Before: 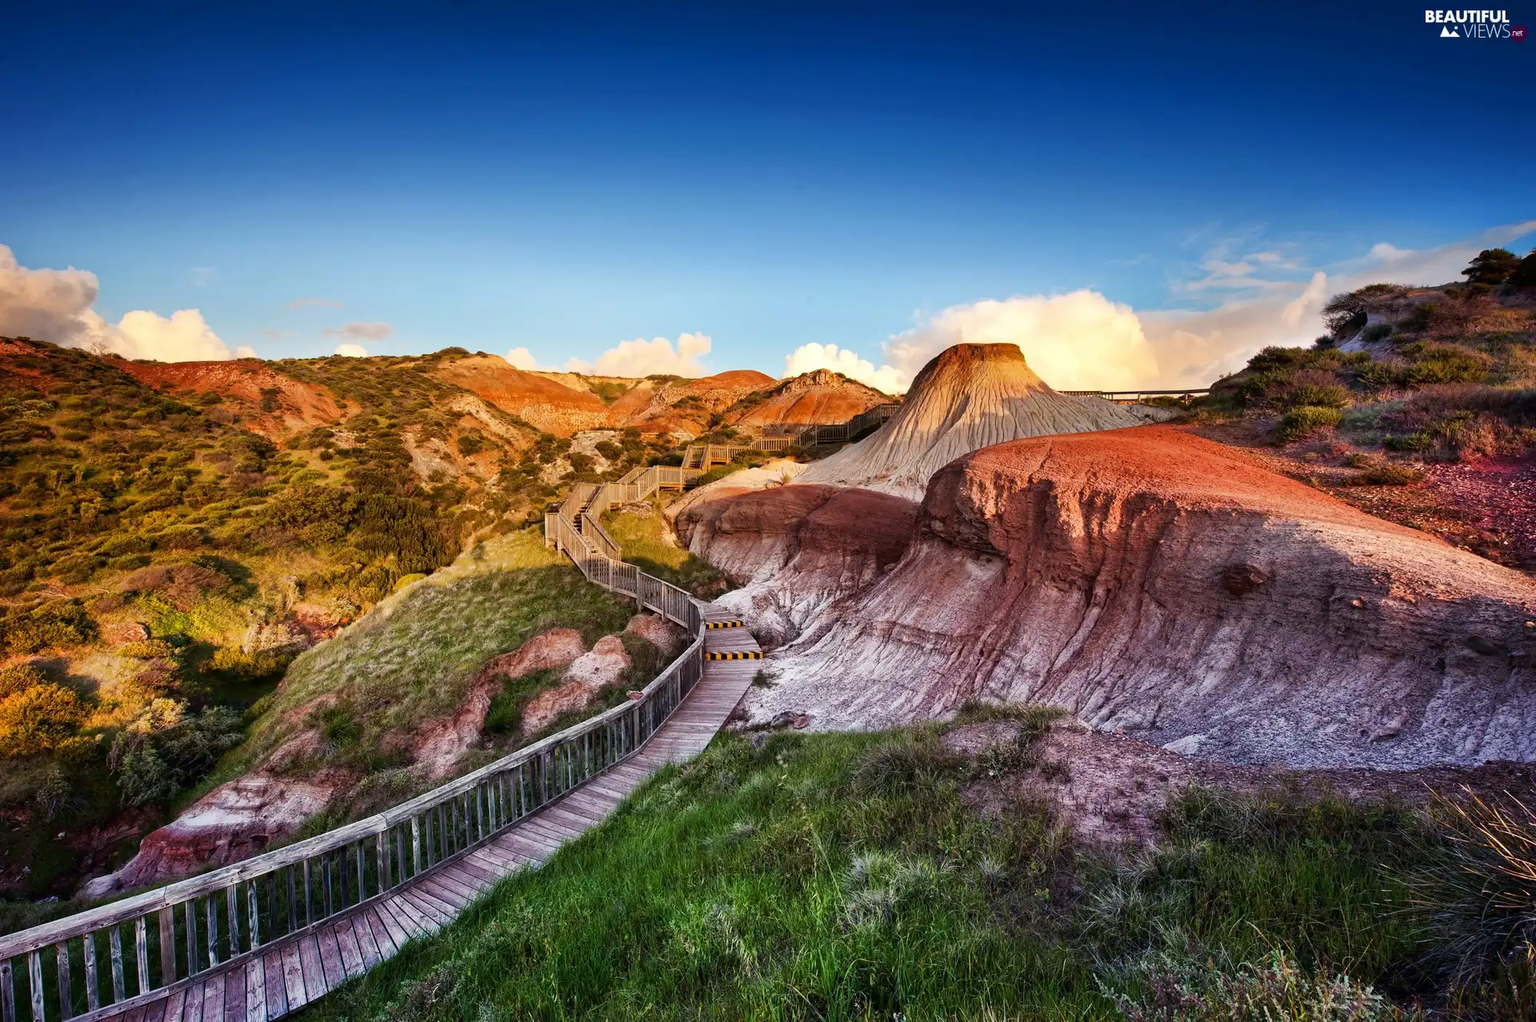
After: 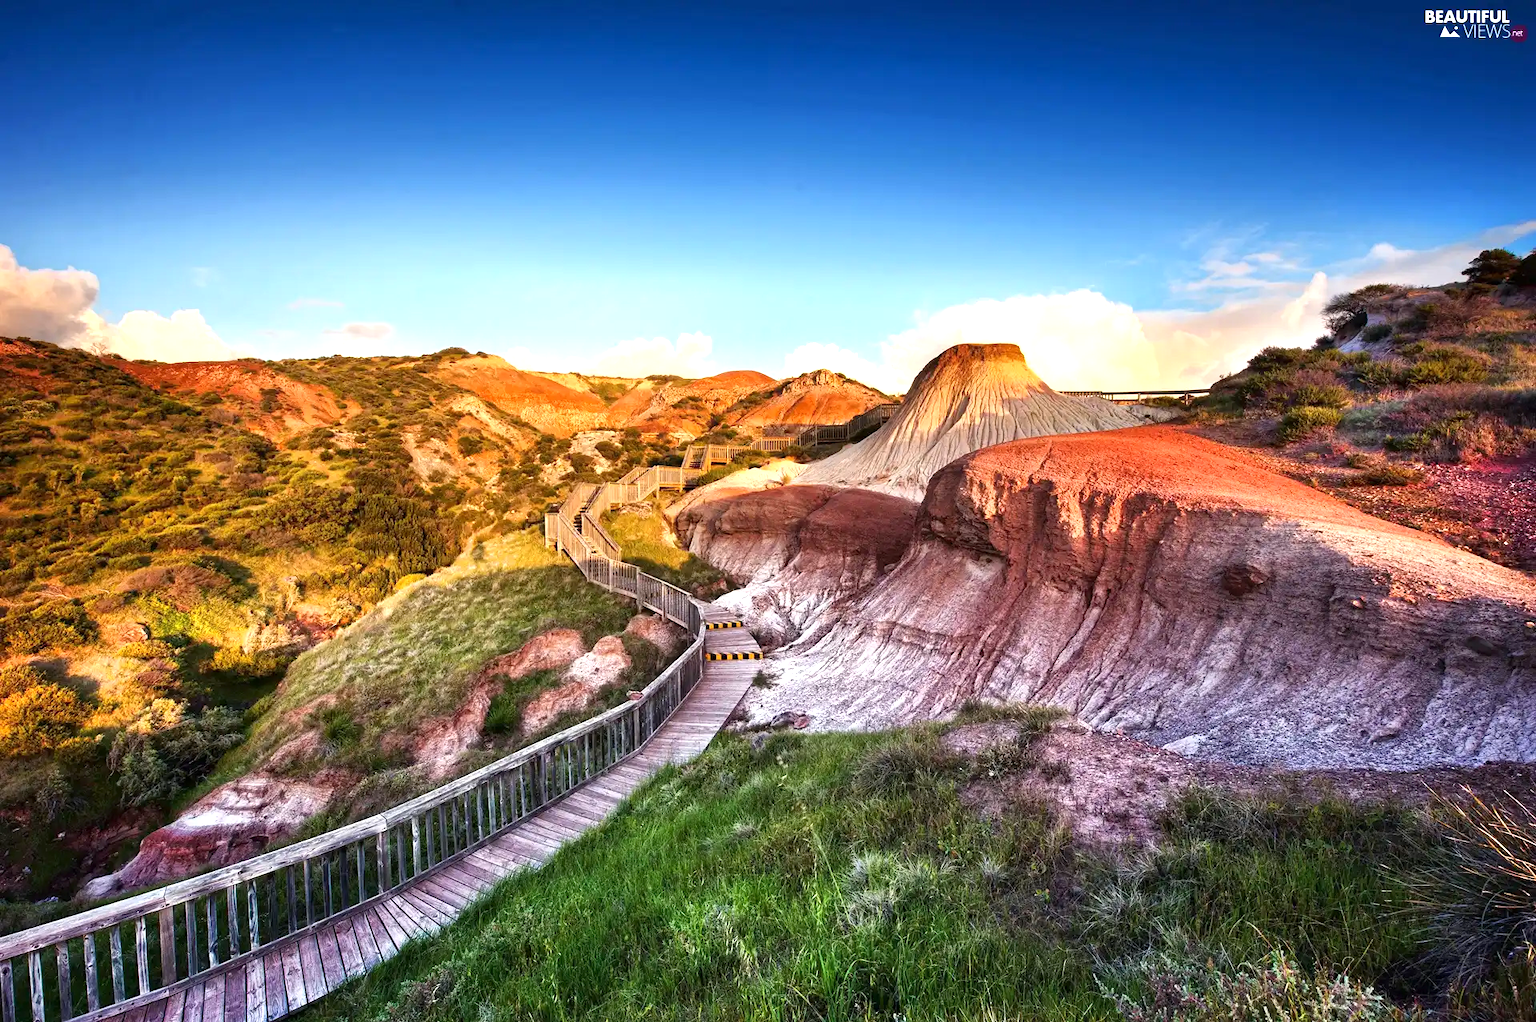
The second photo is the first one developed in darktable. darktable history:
exposure: exposure 0.748 EV, compensate highlight preservation false
